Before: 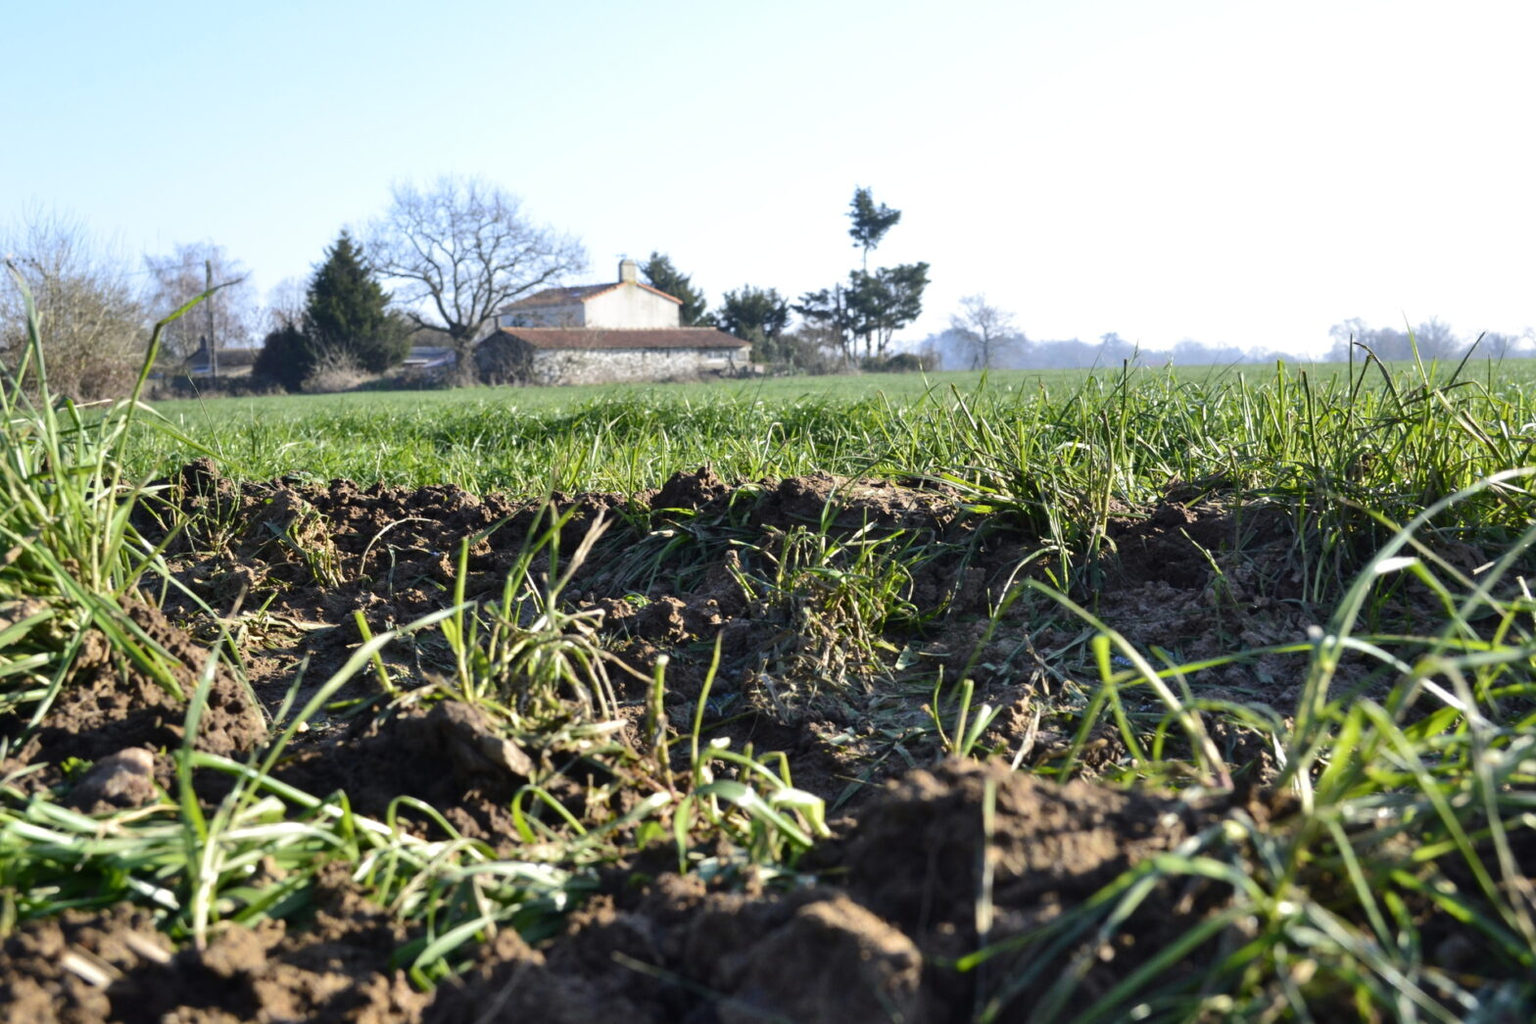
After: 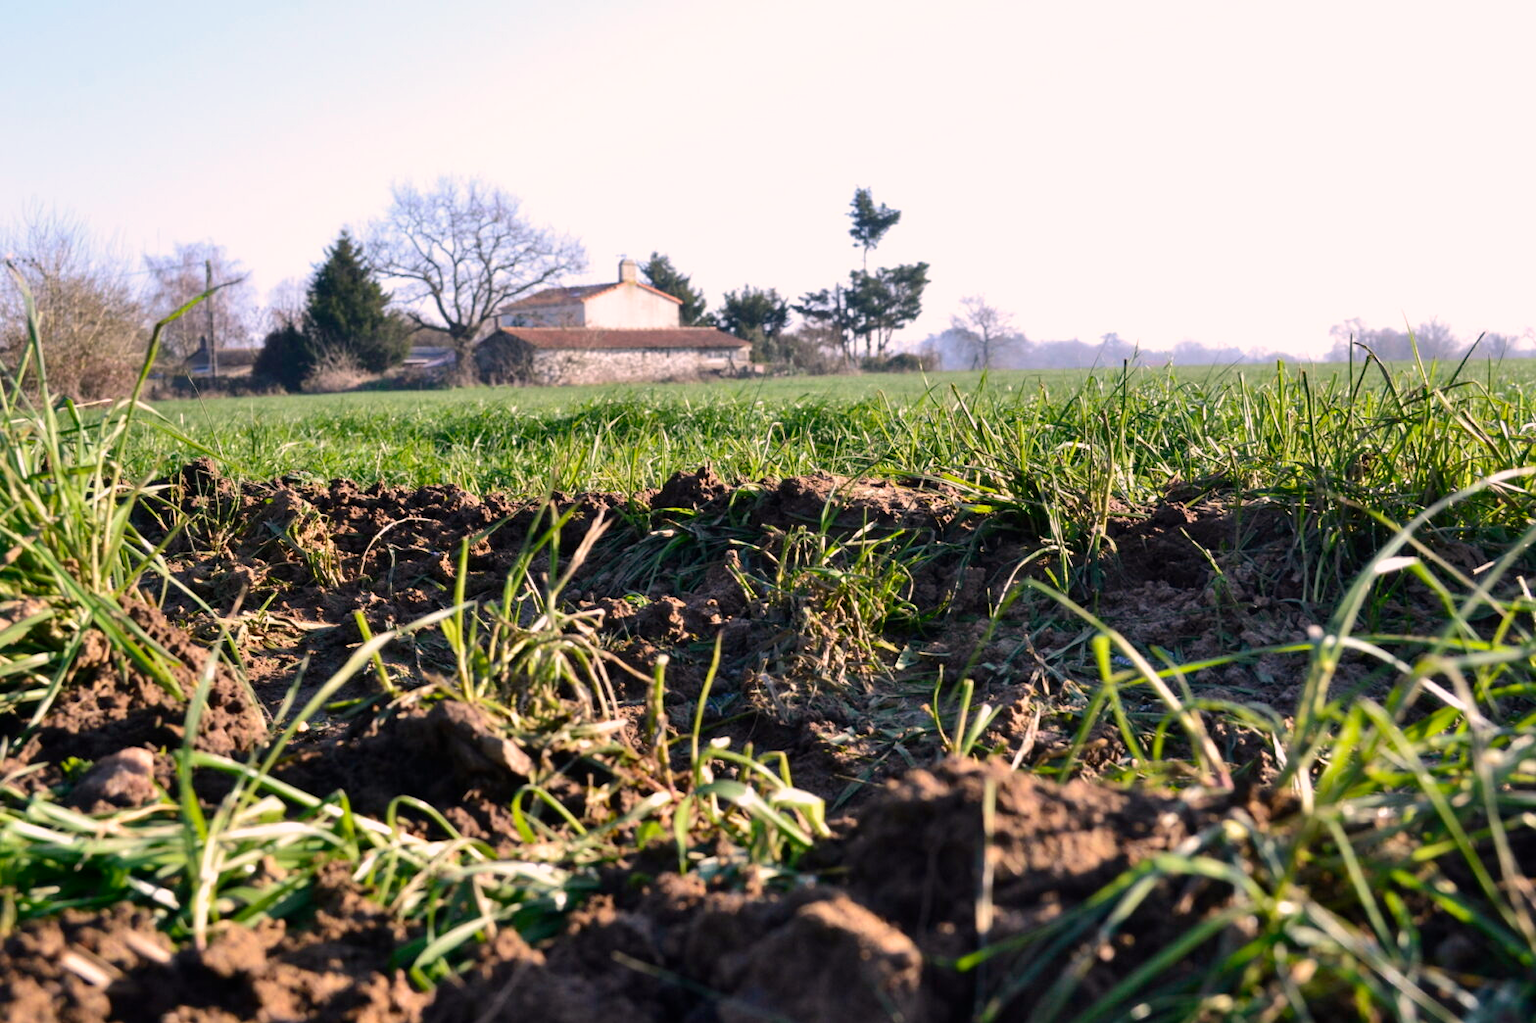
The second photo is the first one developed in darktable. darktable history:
color correction: highlights a* 12.97, highlights b* 5.59
